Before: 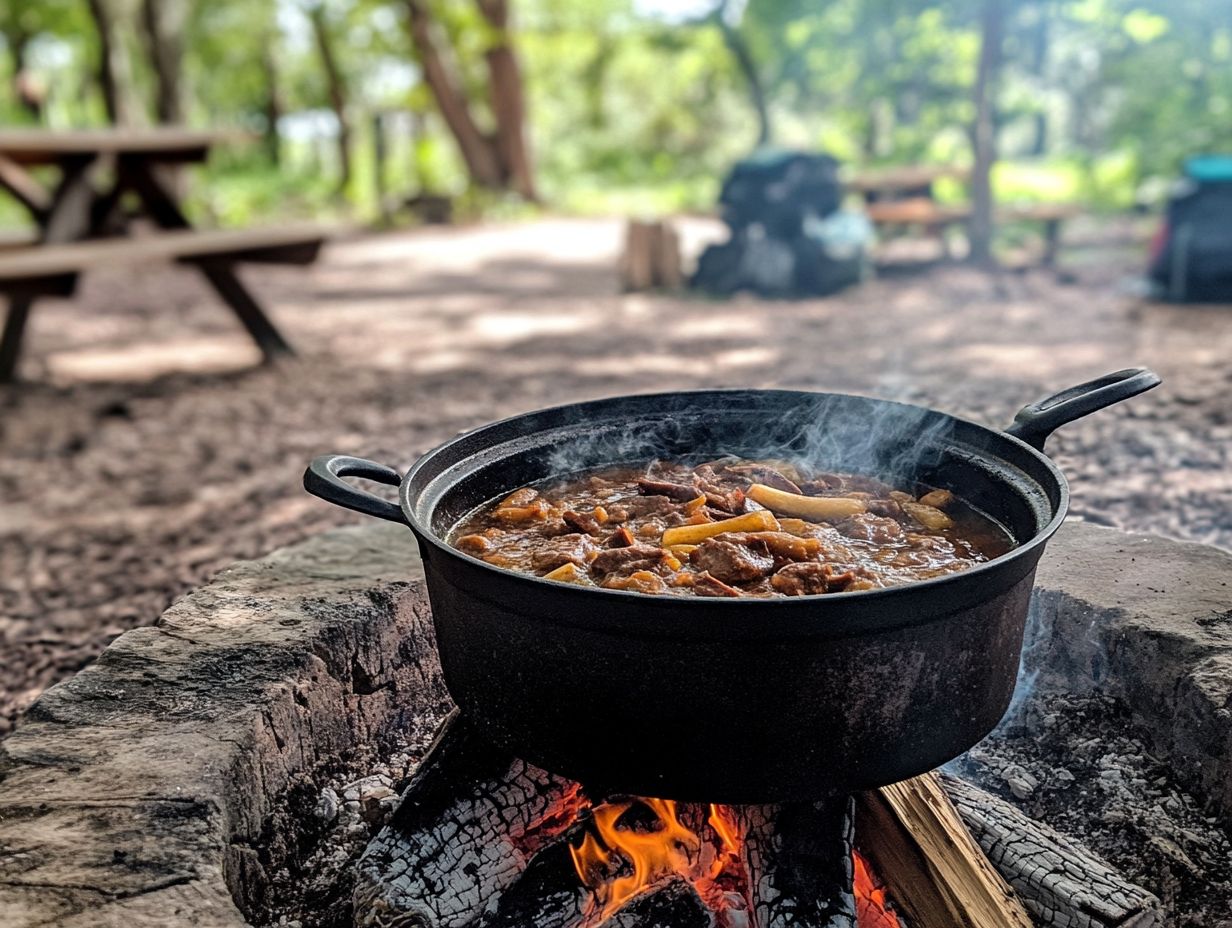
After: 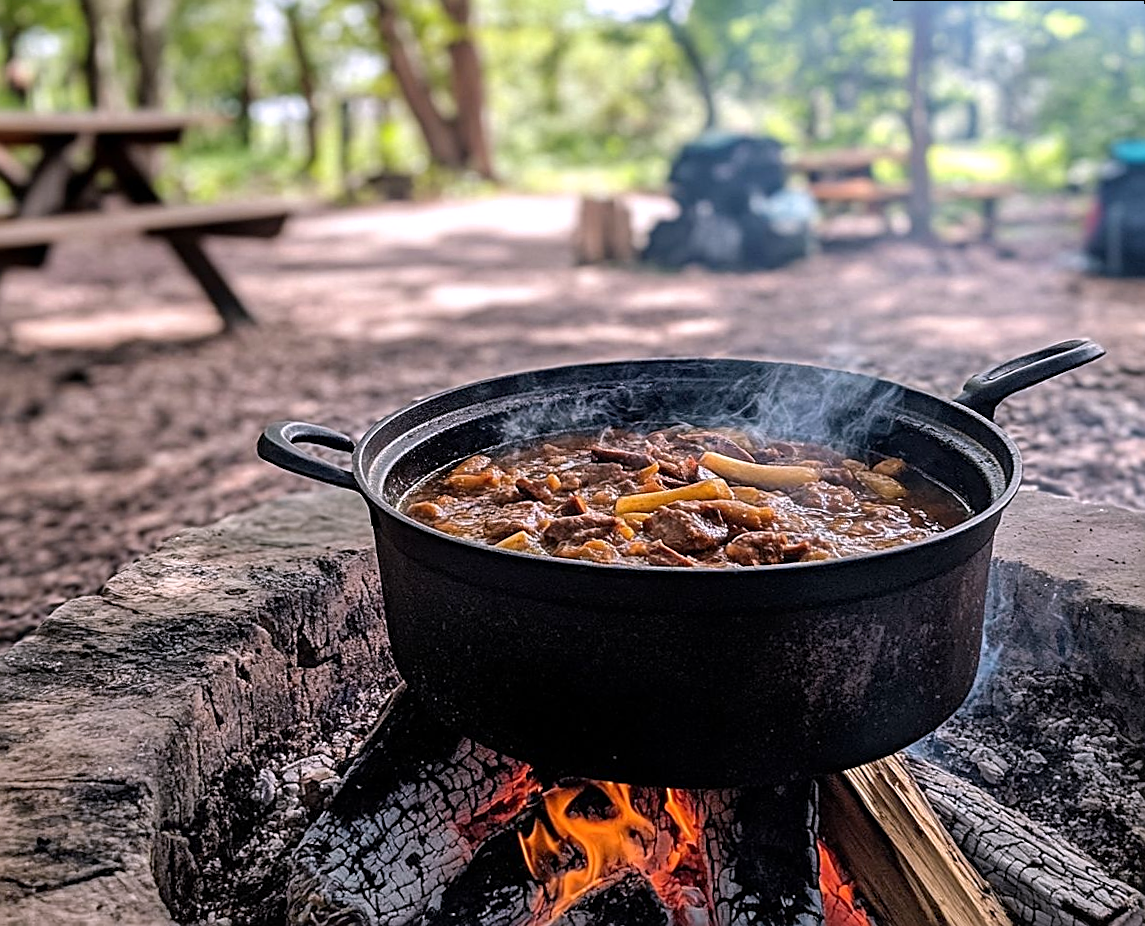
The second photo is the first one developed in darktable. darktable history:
sharpen: amount 0.55
white balance: red 1.05, blue 1.072
rotate and perspective: rotation 0.215°, lens shift (vertical) -0.139, crop left 0.069, crop right 0.939, crop top 0.002, crop bottom 0.996
base curve: preserve colors none
